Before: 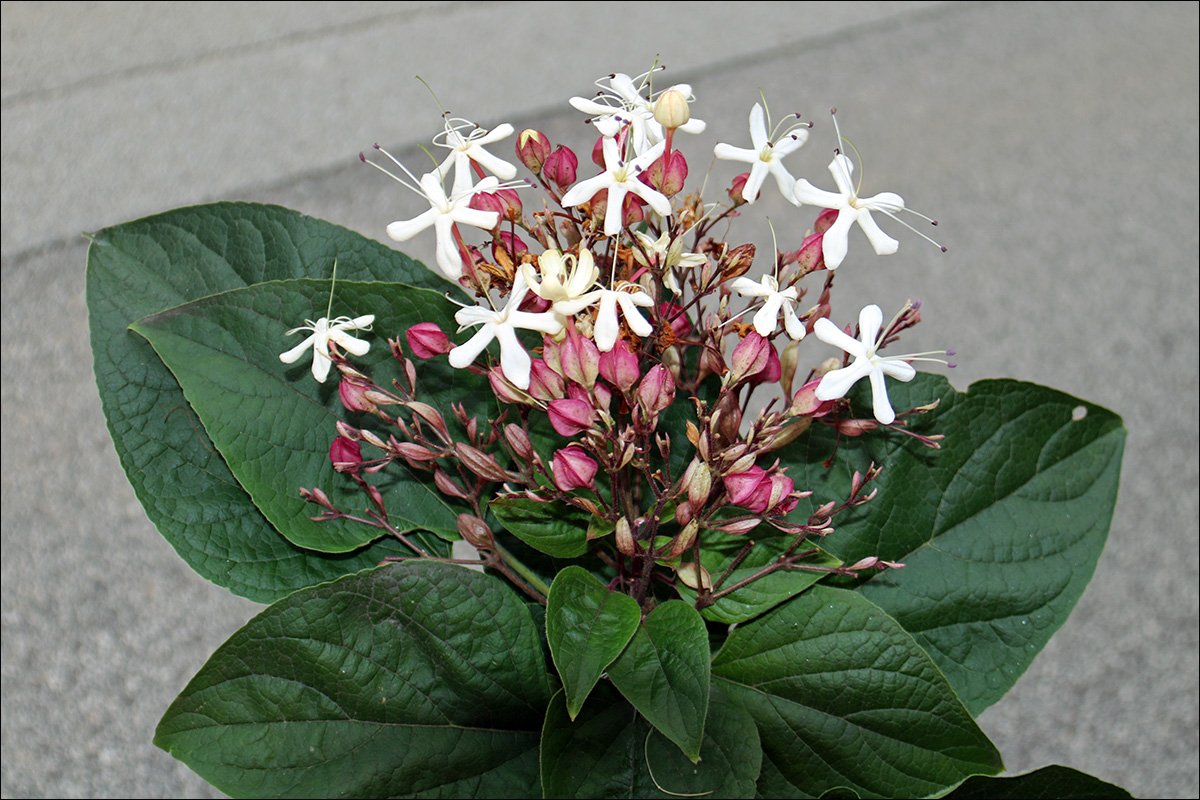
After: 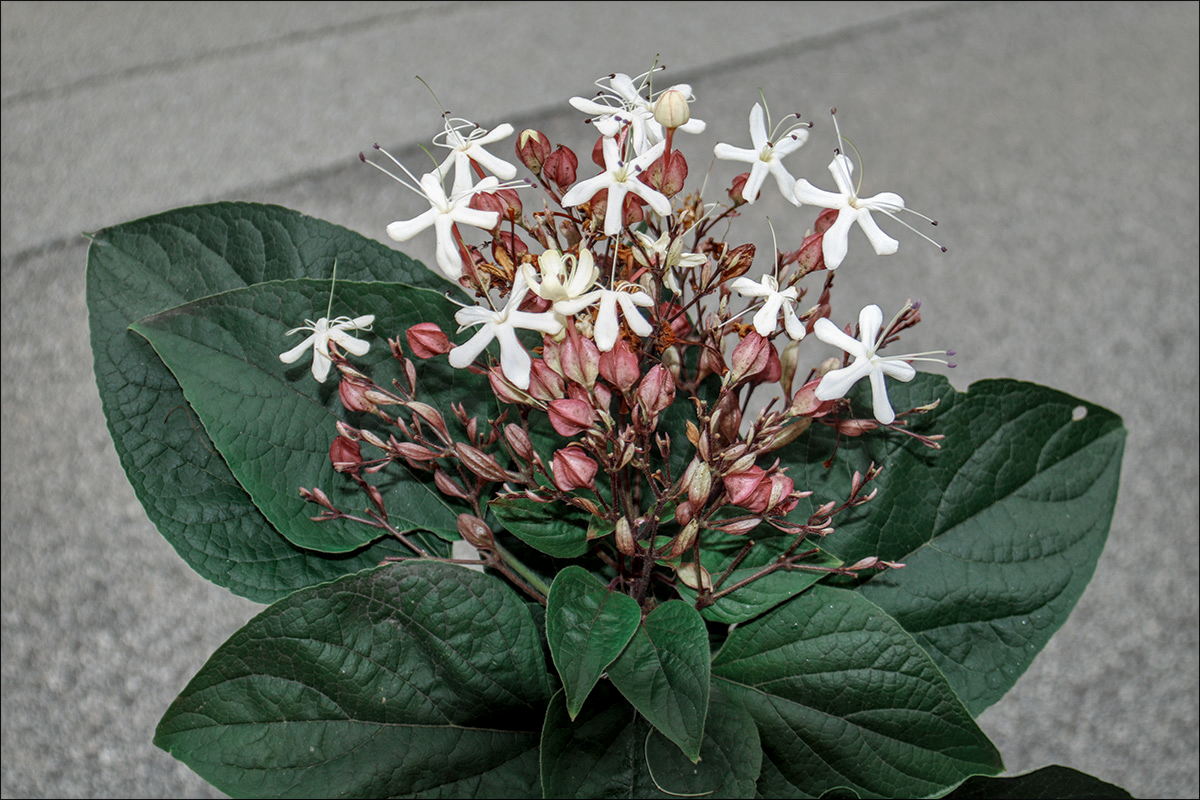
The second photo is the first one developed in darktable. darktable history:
color zones: curves: ch0 [(0, 0.5) (0.125, 0.4) (0.25, 0.5) (0.375, 0.4) (0.5, 0.4) (0.625, 0.35) (0.75, 0.35) (0.875, 0.5)]; ch1 [(0, 0.35) (0.125, 0.45) (0.25, 0.35) (0.375, 0.35) (0.5, 0.35) (0.625, 0.35) (0.75, 0.45) (0.875, 0.35)]; ch2 [(0, 0.6) (0.125, 0.5) (0.25, 0.5) (0.375, 0.6) (0.5, 0.6) (0.625, 0.5) (0.75, 0.5) (0.875, 0.5)]
local contrast: highlights 1%, shadows 4%, detail 133%
